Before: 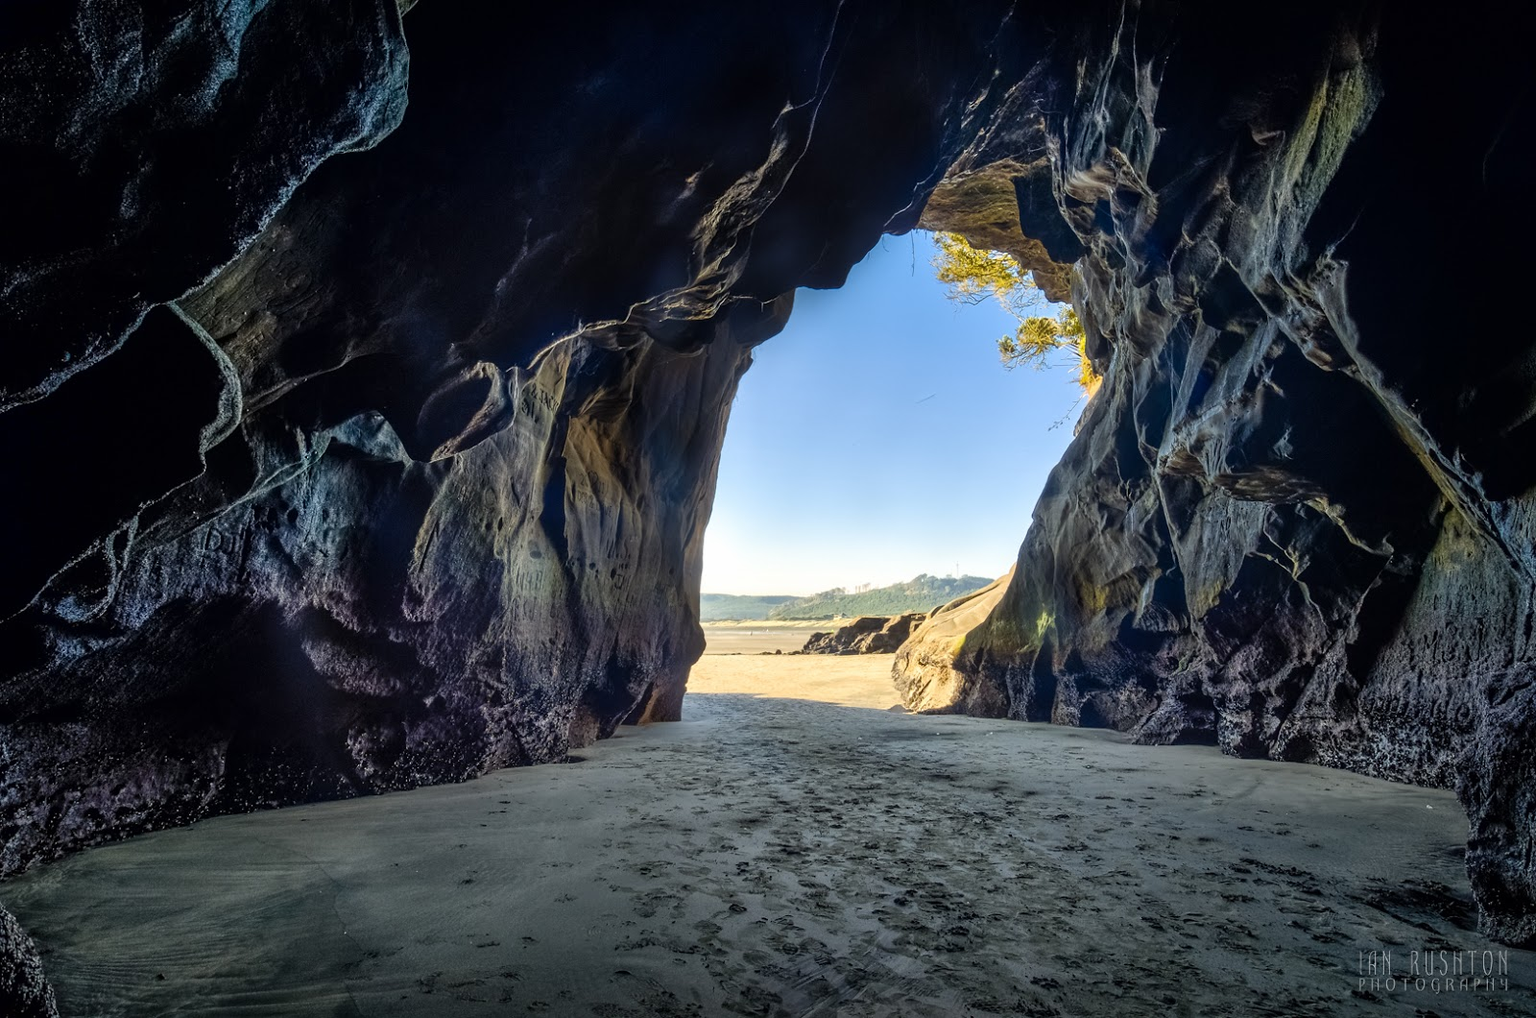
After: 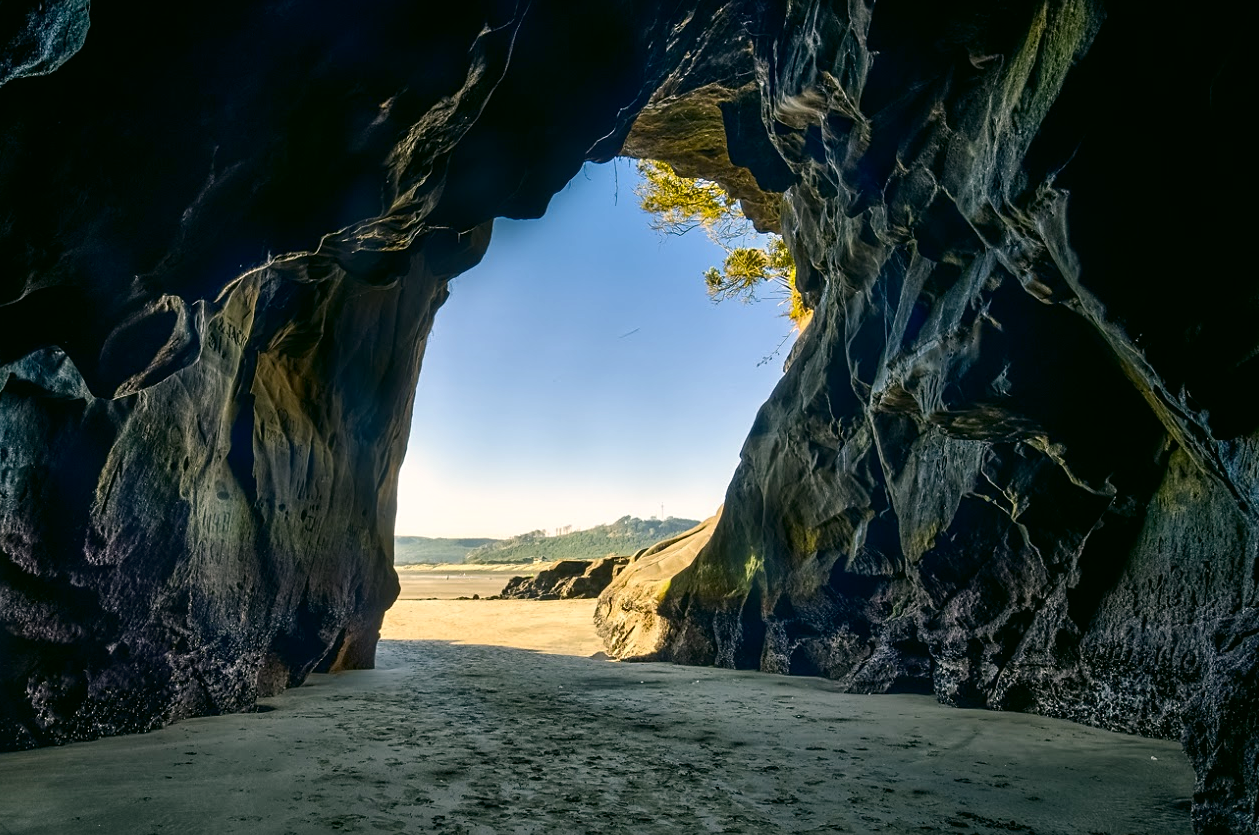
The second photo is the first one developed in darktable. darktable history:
crop and rotate: left 20.955%, top 7.767%, right 0.324%, bottom 13.392%
sharpen: amount 0.201
color correction: highlights a* 4.19, highlights b* 4.94, shadows a* -8.09, shadows b* 4.88
contrast brightness saturation: contrast 0.066, brightness -0.131, saturation 0.052
